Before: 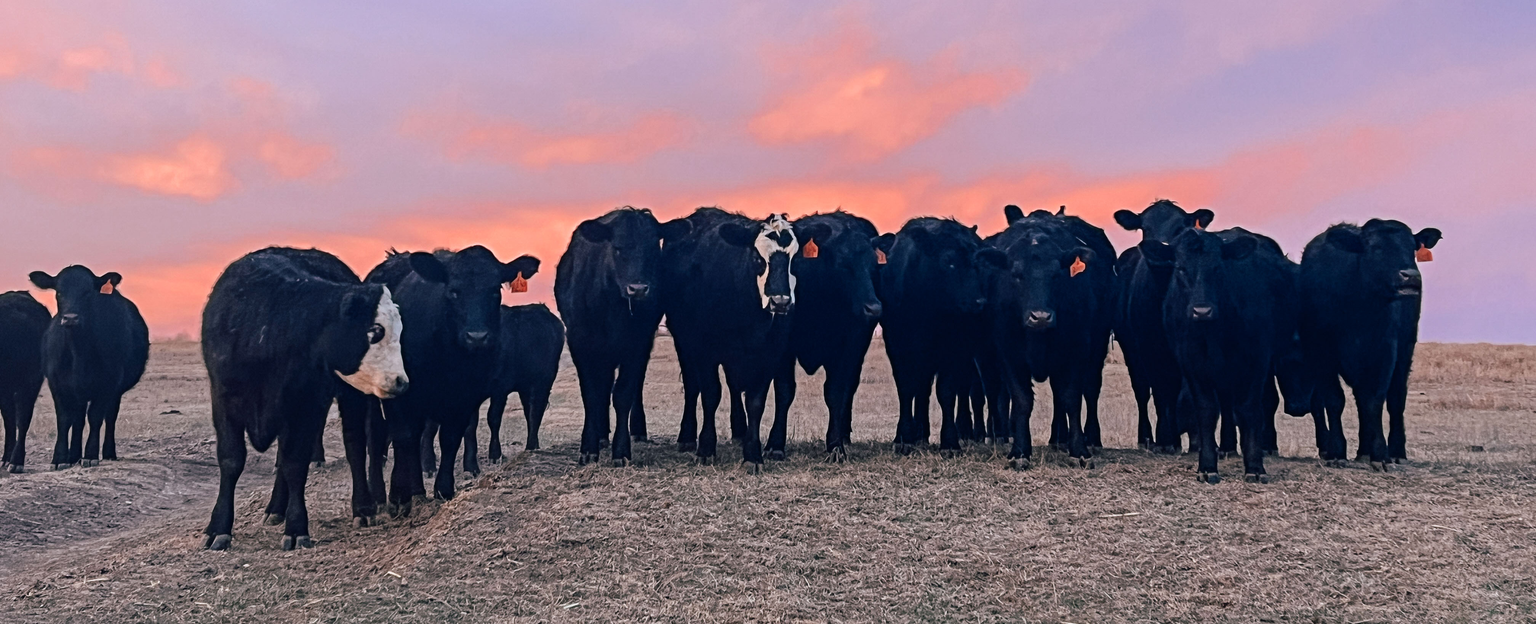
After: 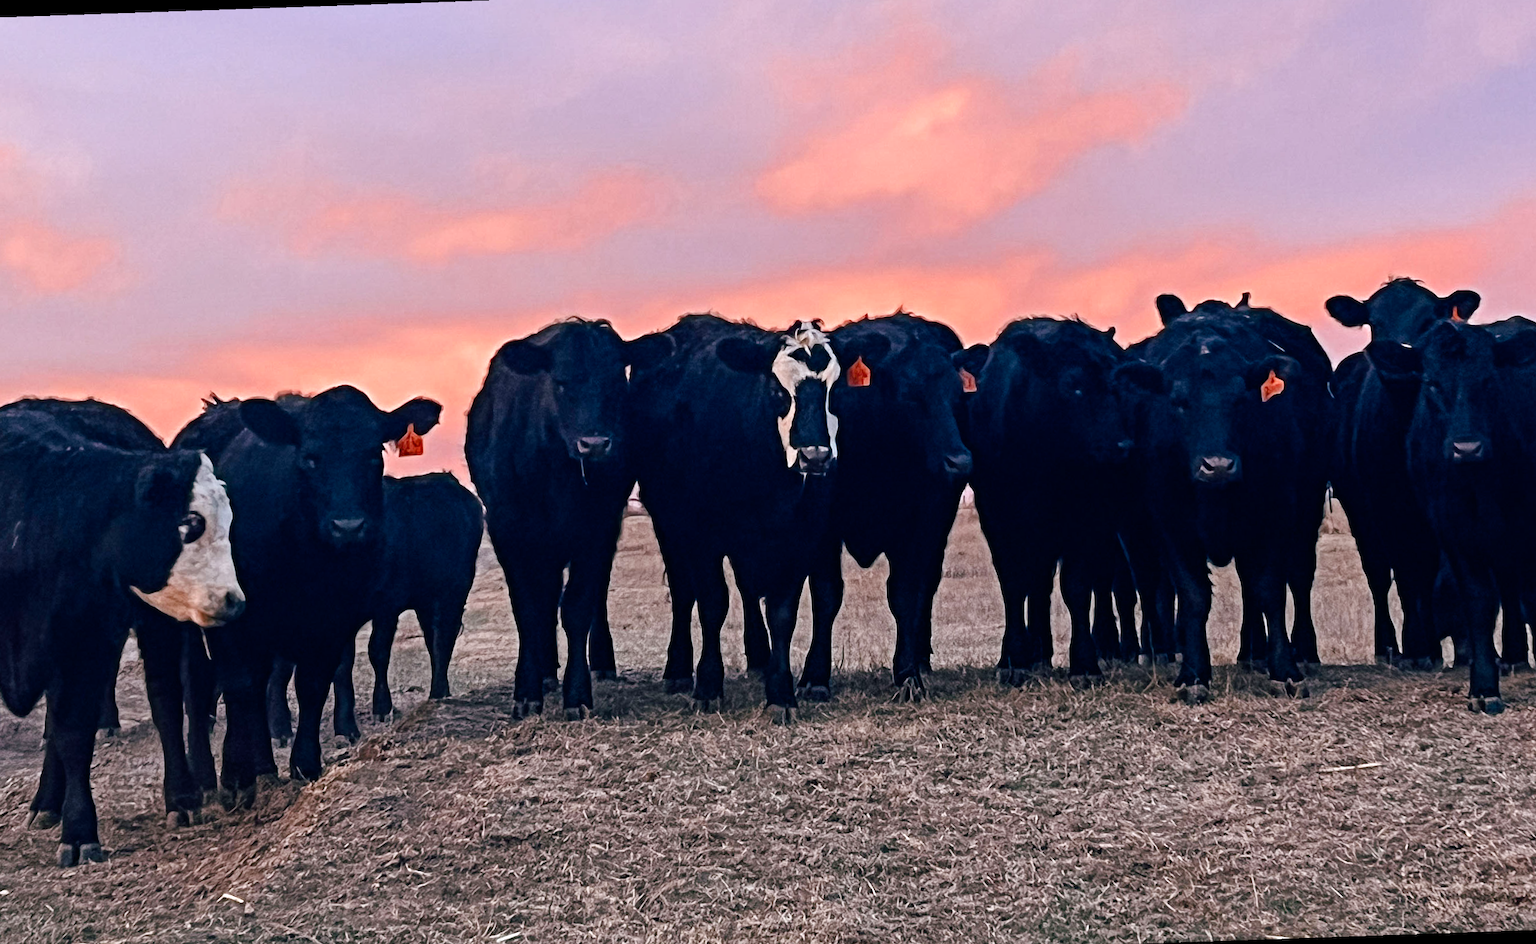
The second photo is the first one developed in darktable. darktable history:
crop and rotate: left 15.446%, right 17.836%
color balance rgb: perceptual saturation grading › highlights -29.58%, perceptual saturation grading › mid-tones 29.47%, perceptual saturation grading › shadows 59.73%, perceptual brilliance grading › global brilliance -17.79%, perceptual brilliance grading › highlights 28.73%, global vibrance 15.44%
rotate and perspective: rotation -2°, crop left 0.022, crop right 0.978, crop top 0.049, crop bottom 0.951
